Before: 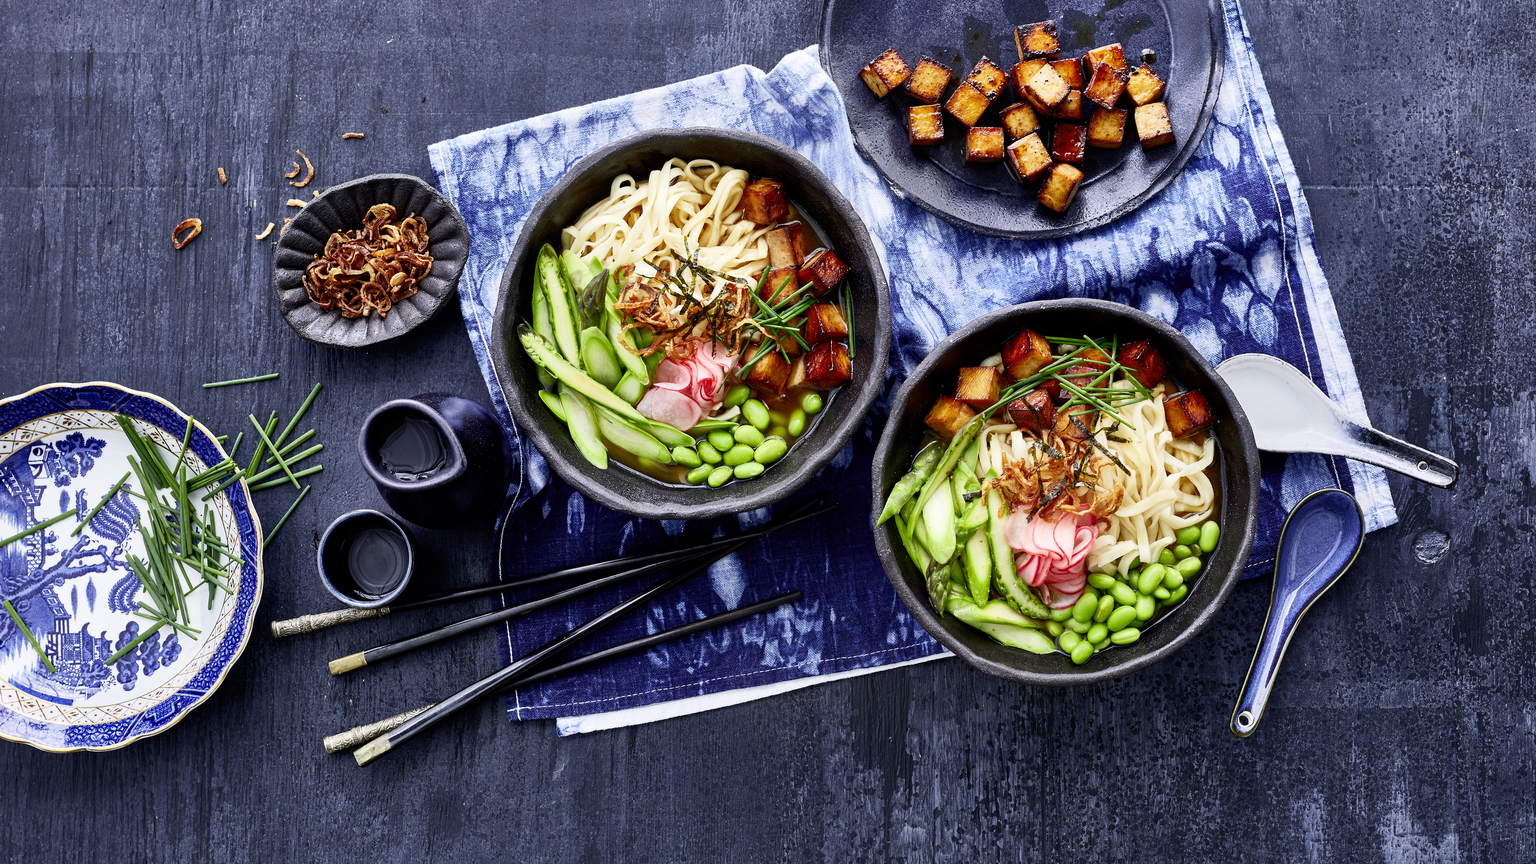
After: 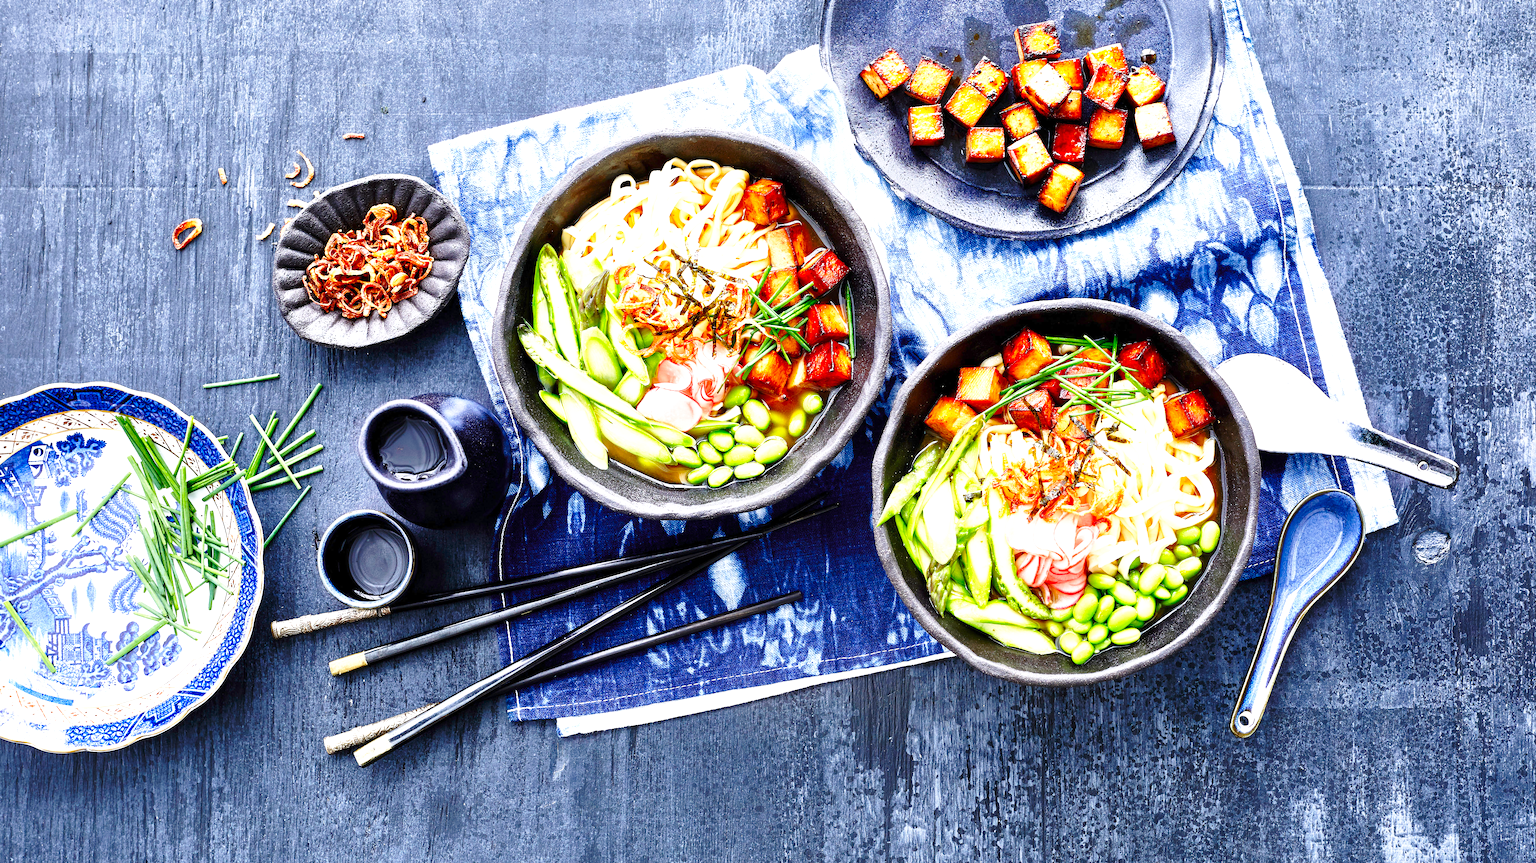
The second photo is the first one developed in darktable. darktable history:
base curve: curves: ch0 [(0, 0) (0.032, 0.037) (0.105, 0.228) (0.435, 0.76) (0.856, 0.983) (1, 1)], preserve colors none
exposure: exposure 1.271 EV, compensate highlight preservation false
